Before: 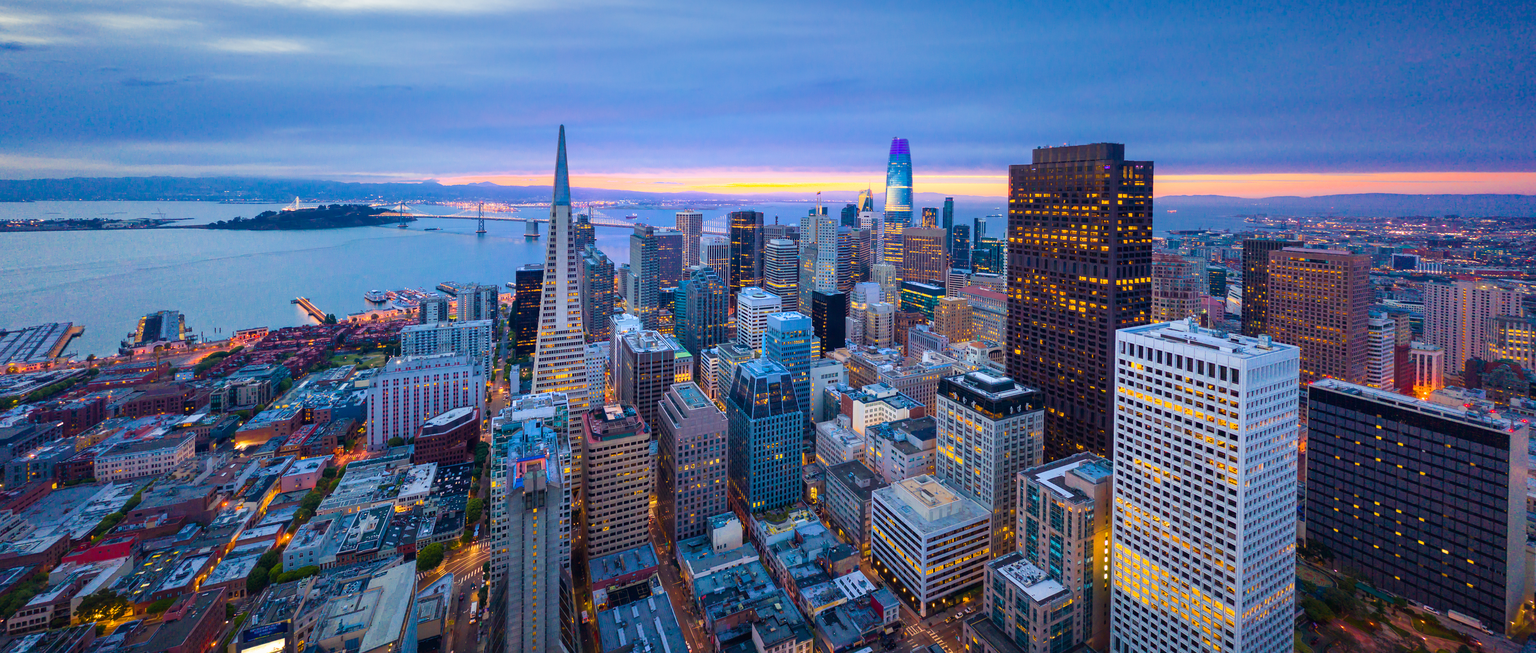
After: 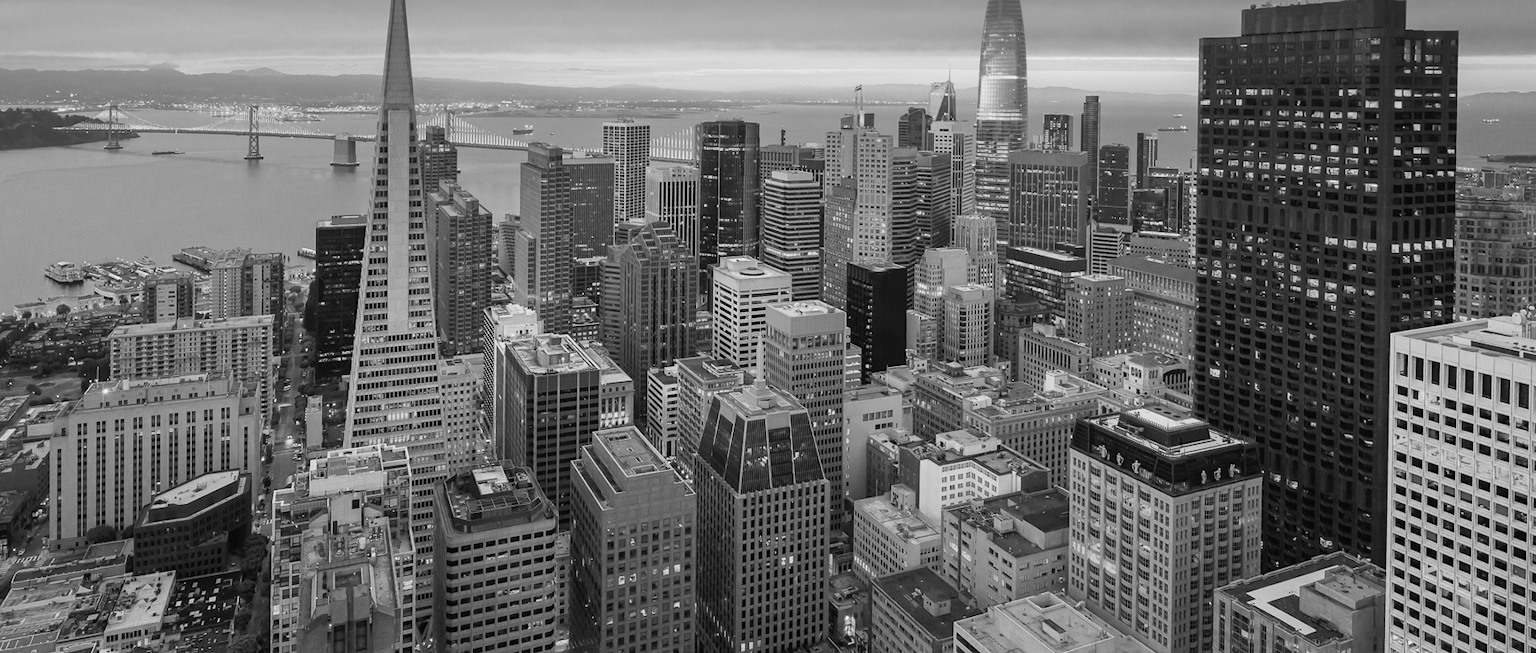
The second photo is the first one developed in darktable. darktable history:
crop and rotate: left 22.13%, top 22.054%, right 22.026%, bottom 22.102%
white balance: red 0.766, blue 1.537
monochrome: on, module defaults
